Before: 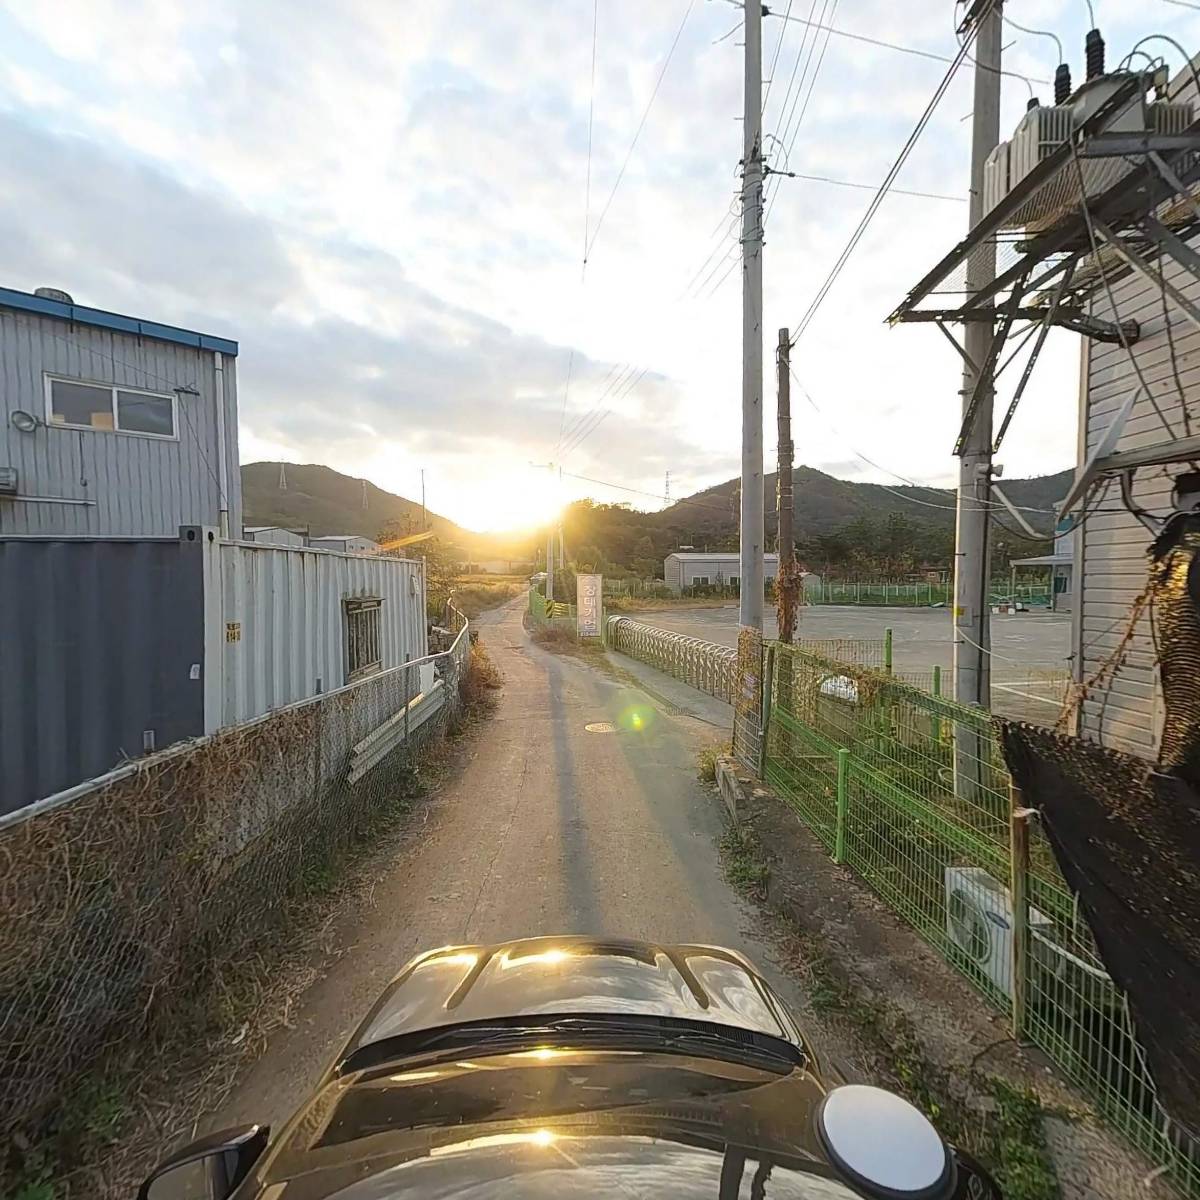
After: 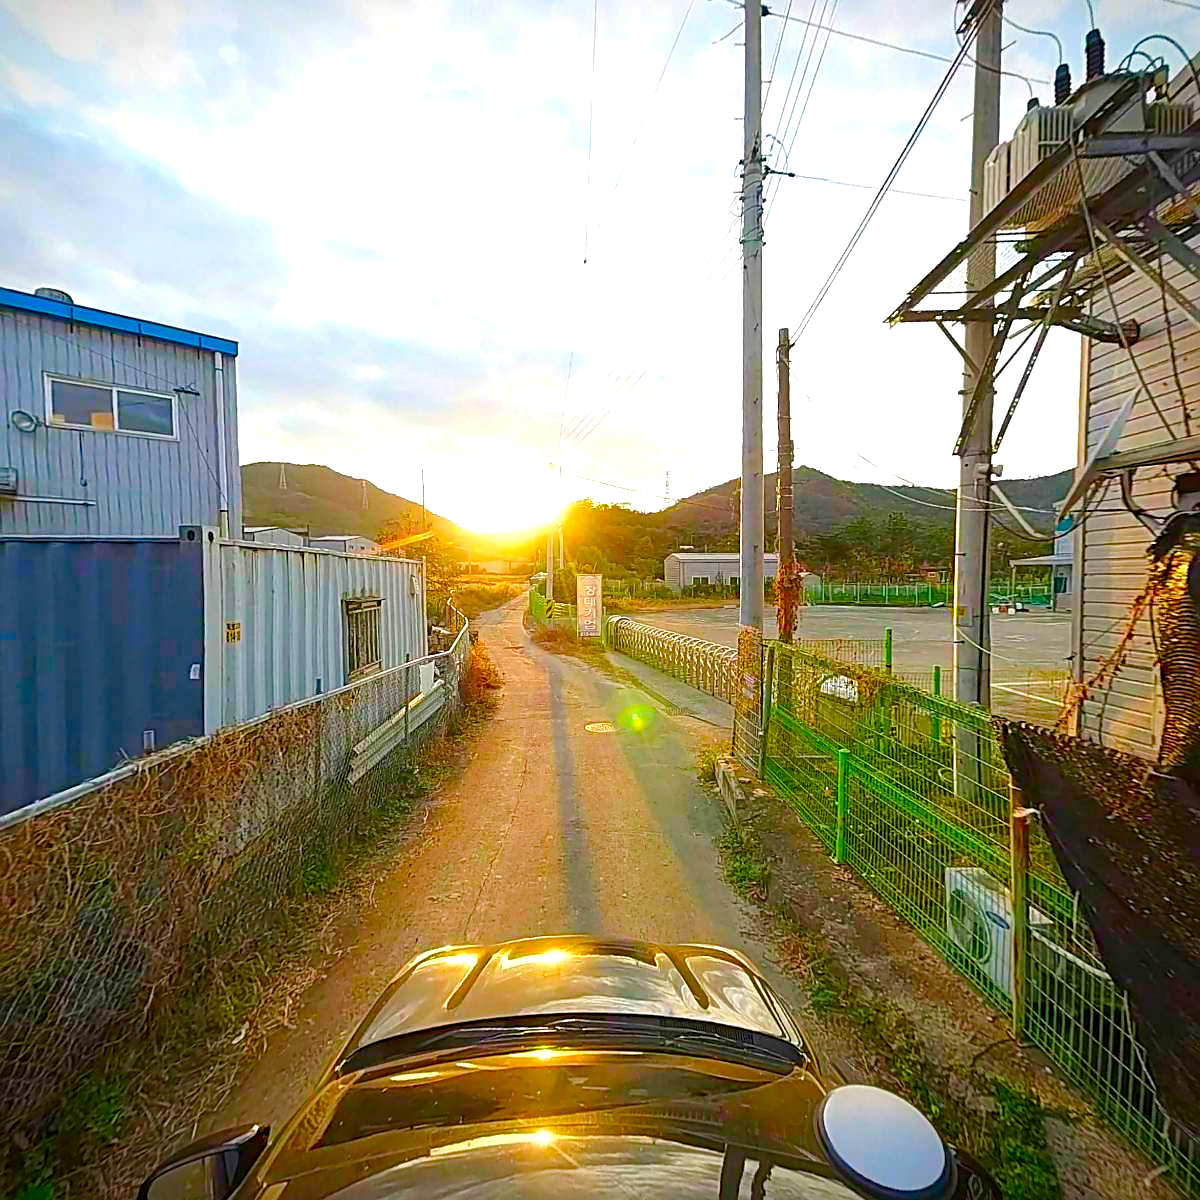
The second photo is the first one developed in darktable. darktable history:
color balance rgb: perceptual saturation grading › global saturation 20%, perceptual saturation grading › highlights -50%, perceptual saturation grading › shadows 30%, perceptual brilliance grading › global brilliance 10%, perceptual brilliance grading › shadows 15%
color correction: saturation 2.15
haze removal: compatibility mode true, adaptive false
sharpen: on, module defaults
vignetting: fall-off start 97.23%, saturation -0.024, center (-0.033, -0.042), width/height ratio 1.179, unbound false
